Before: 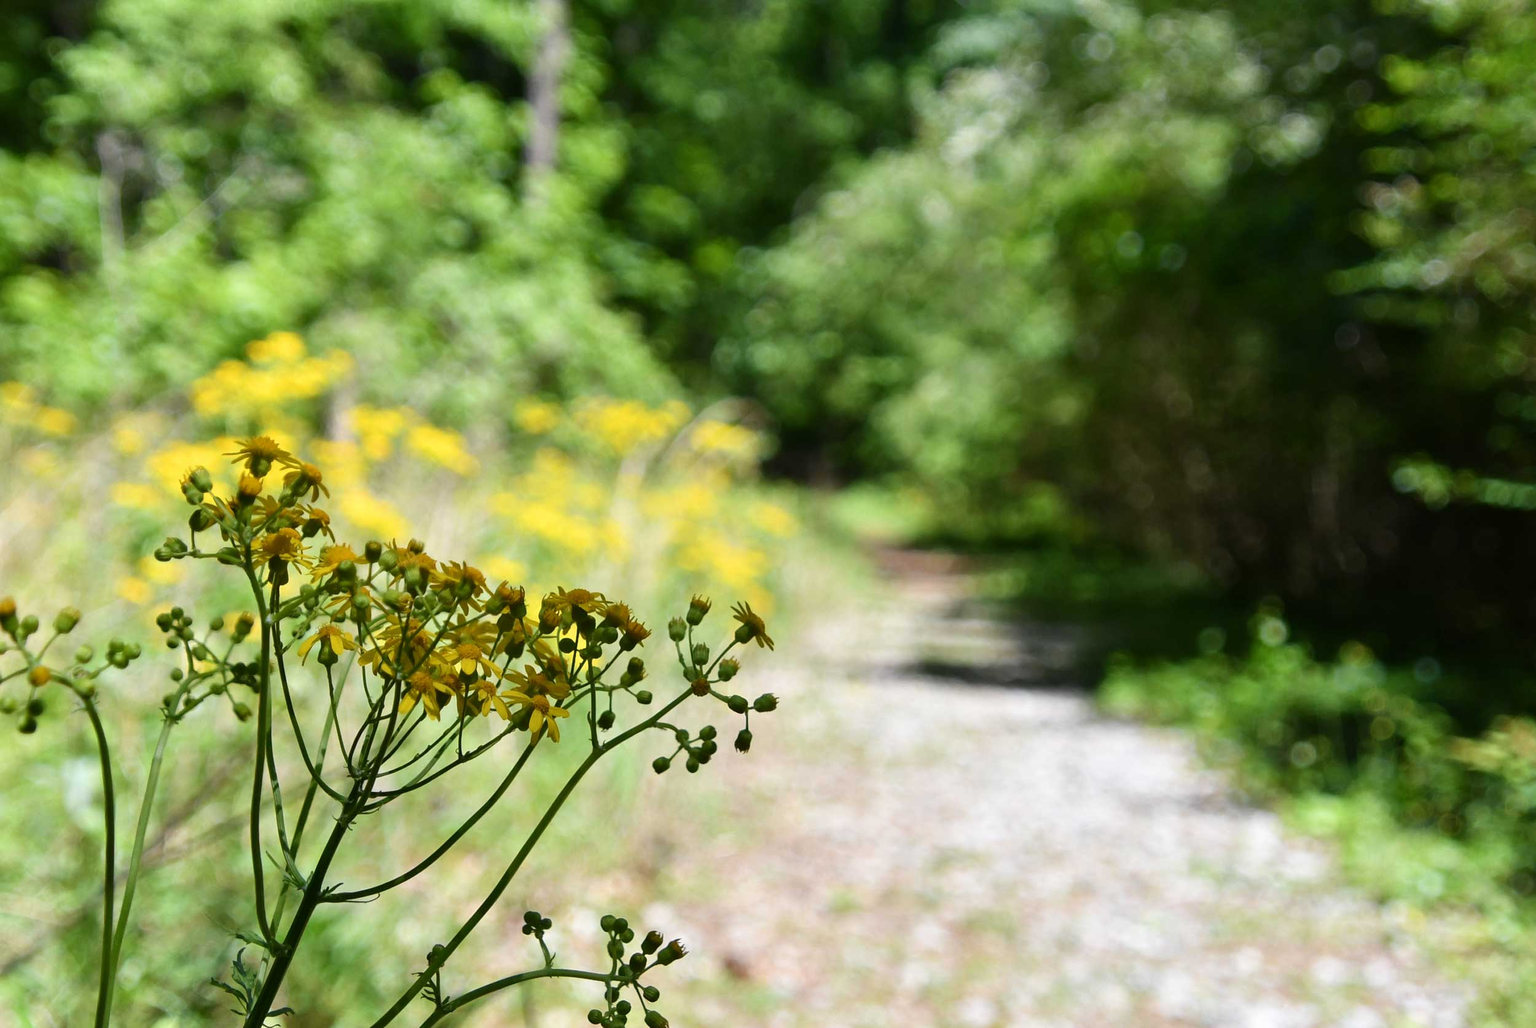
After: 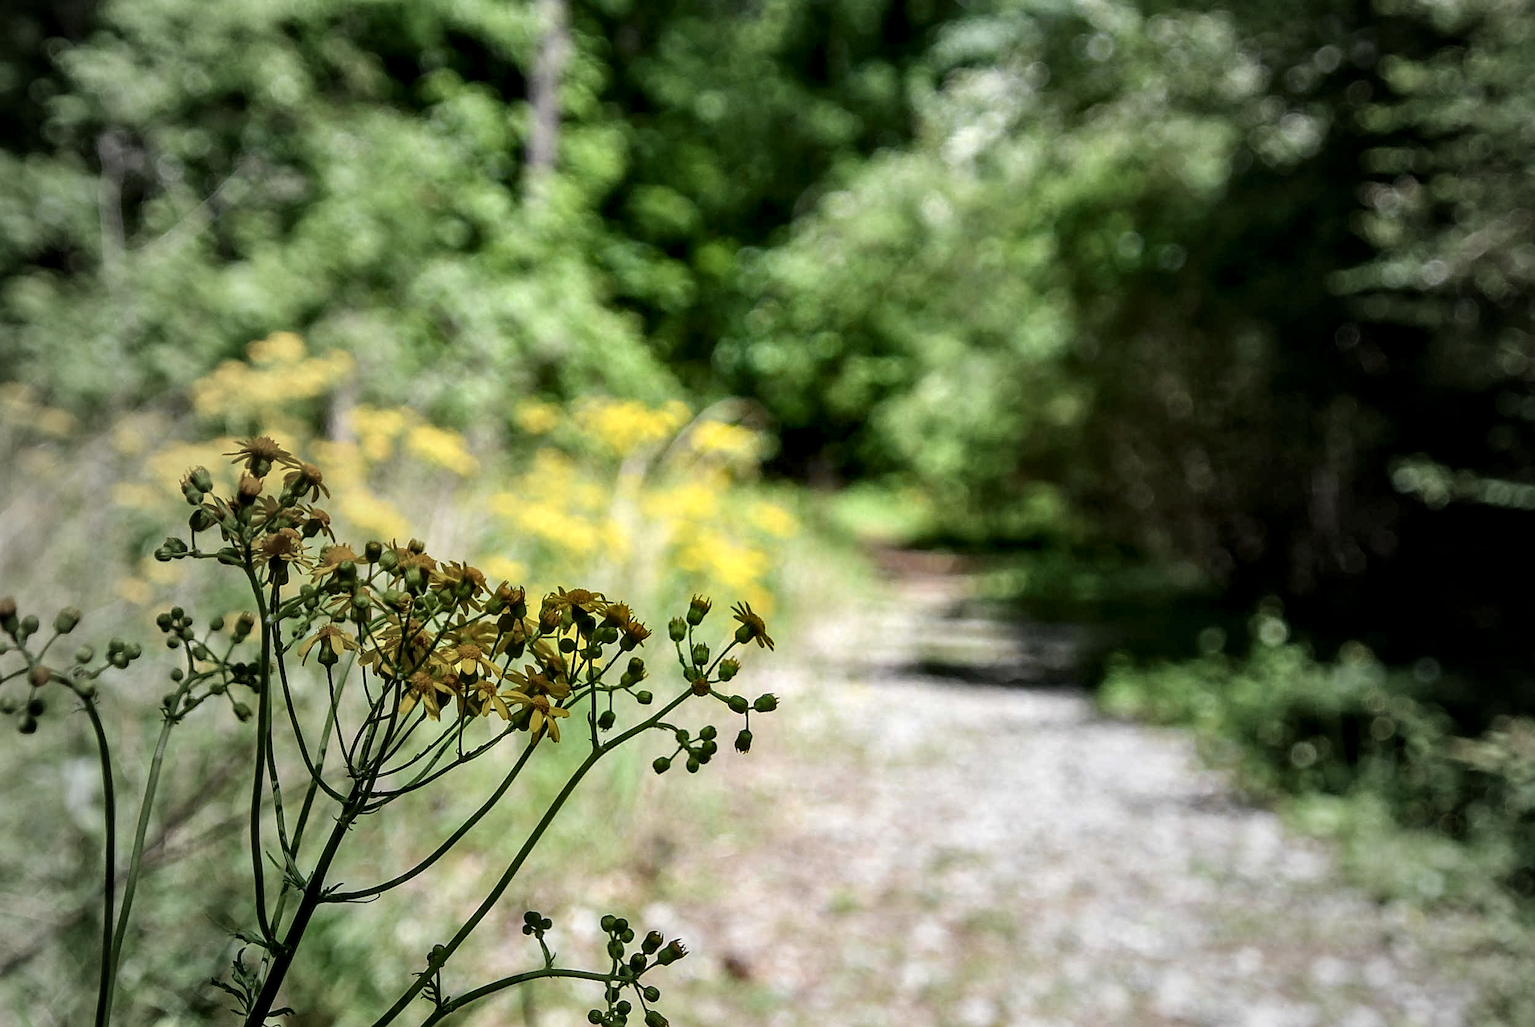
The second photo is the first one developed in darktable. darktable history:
sharpen: on, module defaults
local contrast: detail 160%
vignetting: fall-off start 17.35%, fall-off radius 137.42%, width/height ratio 0.615, shape 0.581, unbound false
